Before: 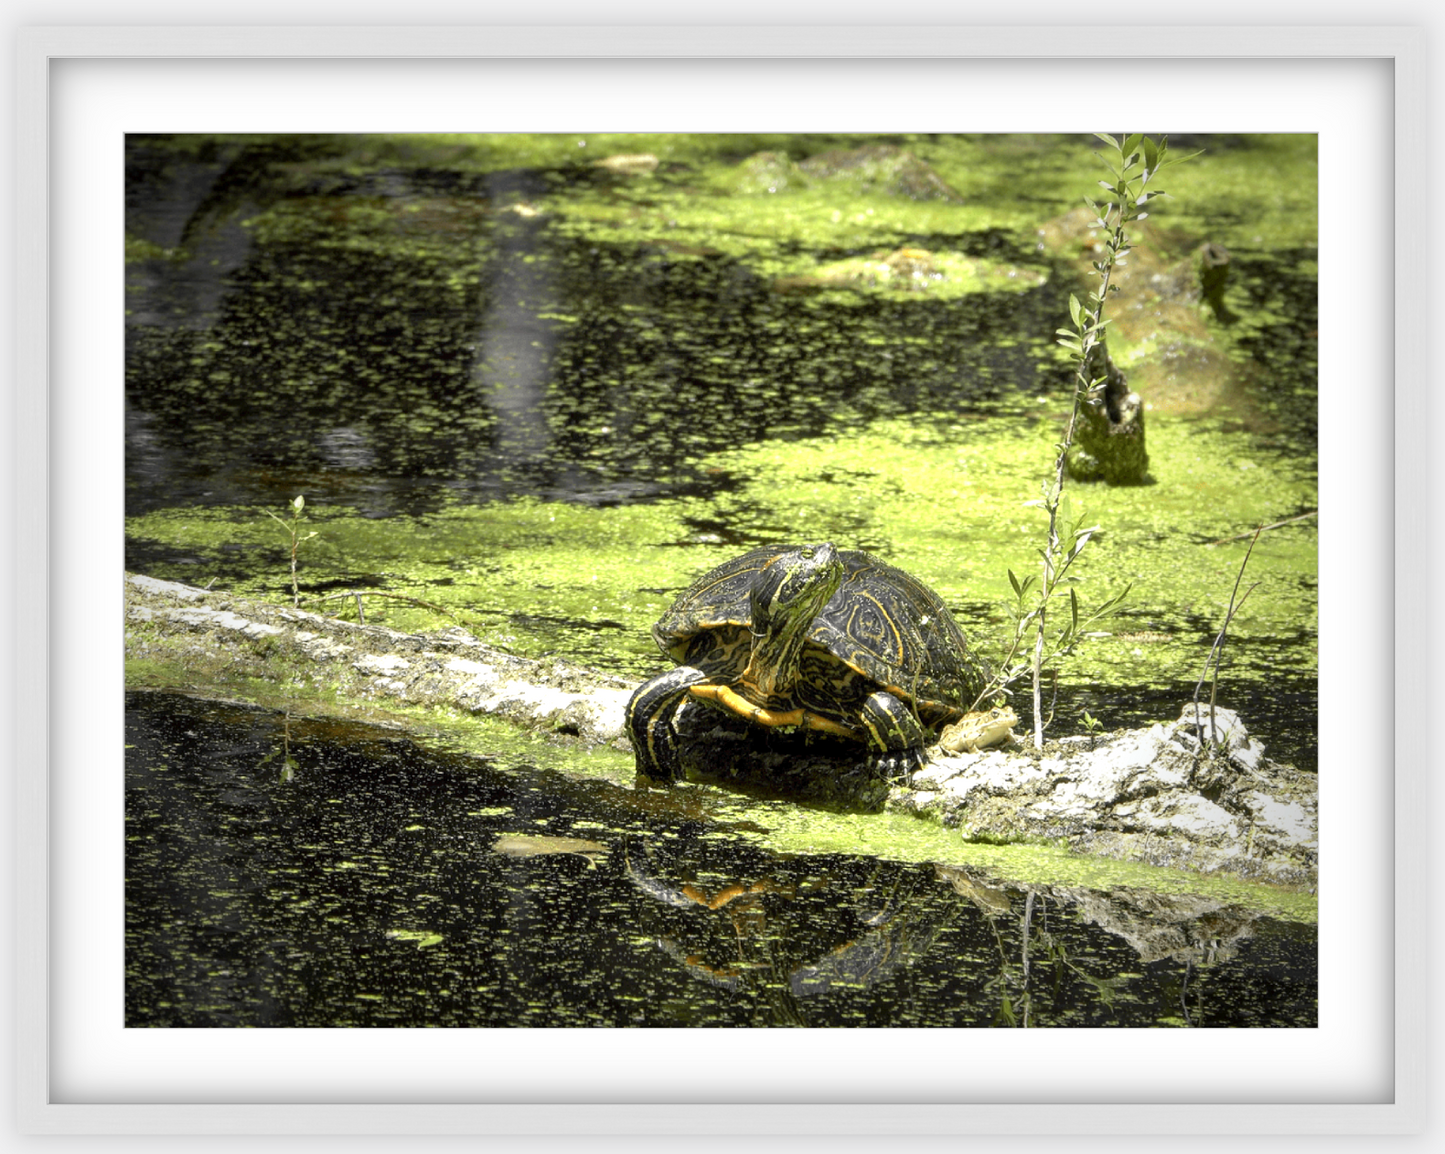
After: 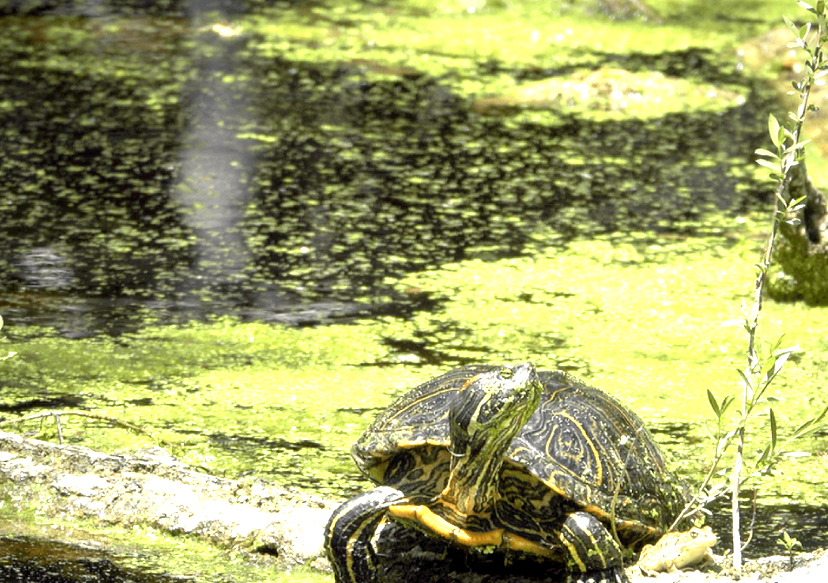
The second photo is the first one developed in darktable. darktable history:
exposure: exposure 0.782 EV, compensate highlight preservation false
crop: left 20.86%, top 15.63%, right 21.782%, bottom 33.774%
